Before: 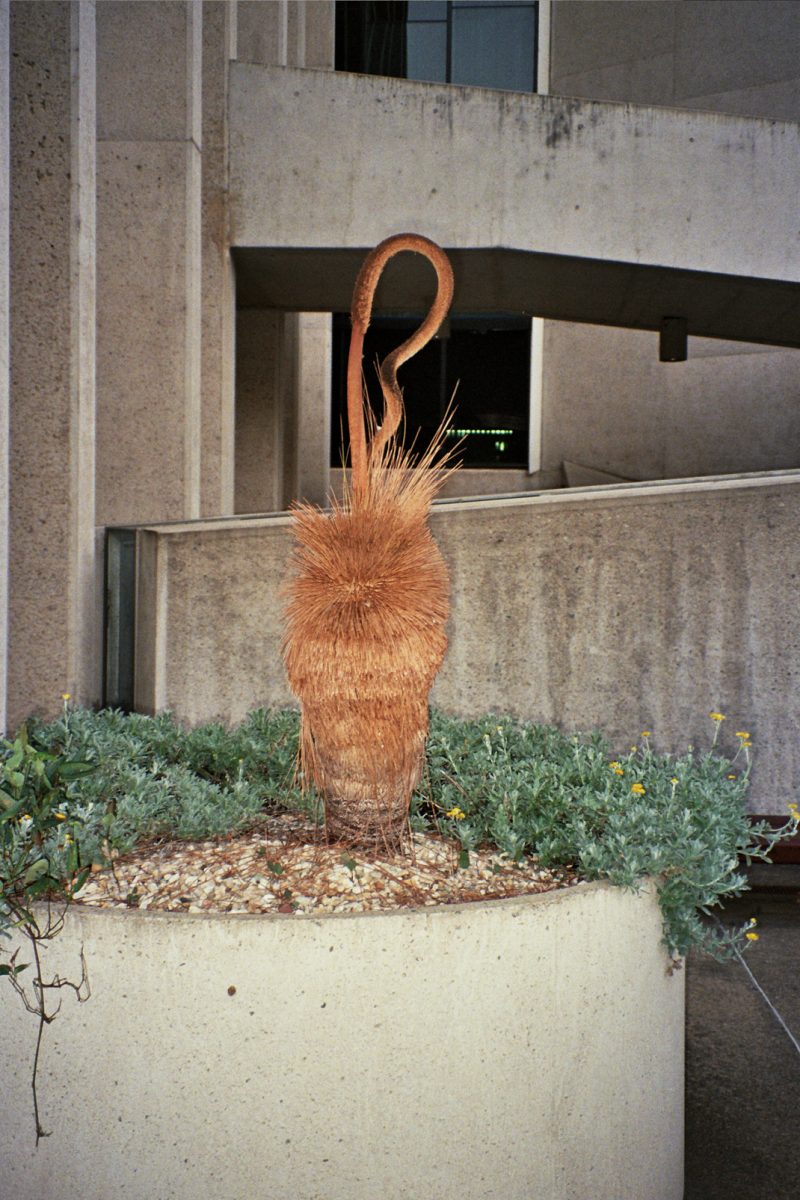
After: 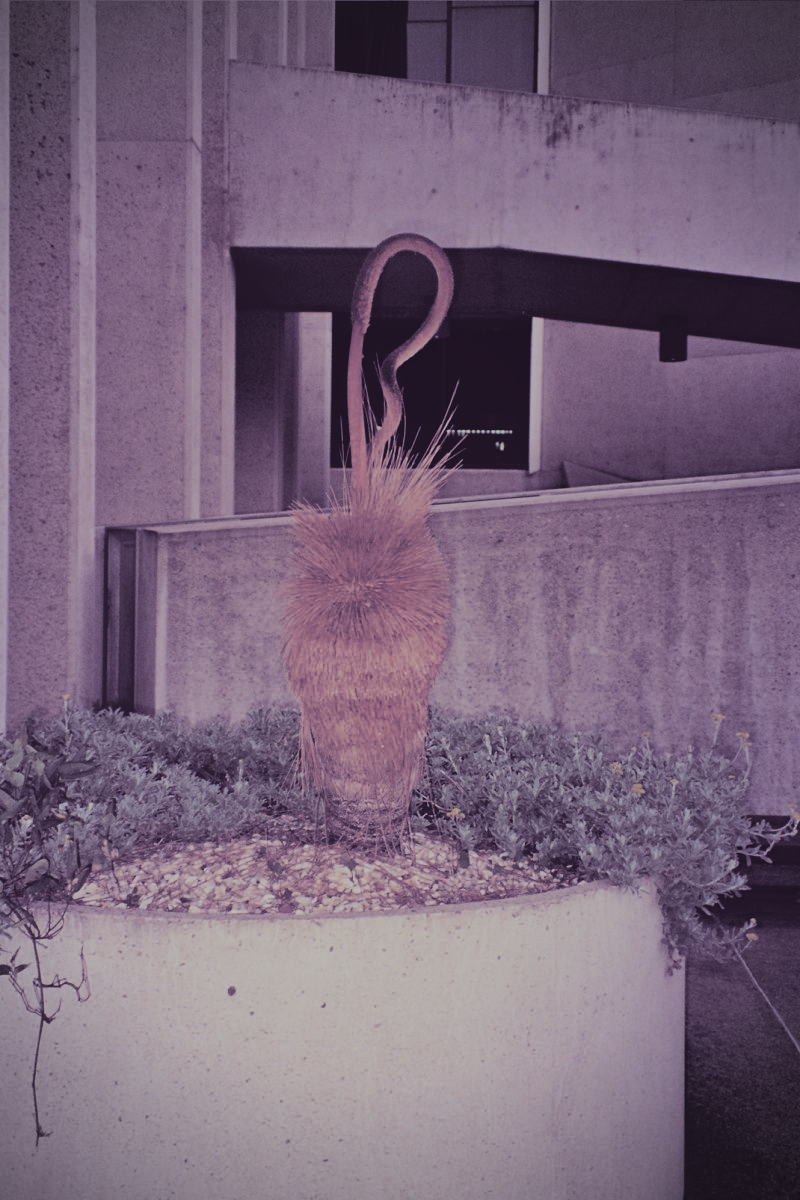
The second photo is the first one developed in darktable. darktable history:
filmic rgb: black relative exposure -7.65 EV, white relative exposure 4.56 EV, hardness 3.61, color science v6 (2022)
contrast brightness saturation: saturation -0.17
vignetting: on, module defaults
local contrast: detail 70%
split-toning: shadows › hue 266.4°, shadows › saturation 0.4, highlights › hue 61.2°, highlights › saturation 0.3, compress 0%
